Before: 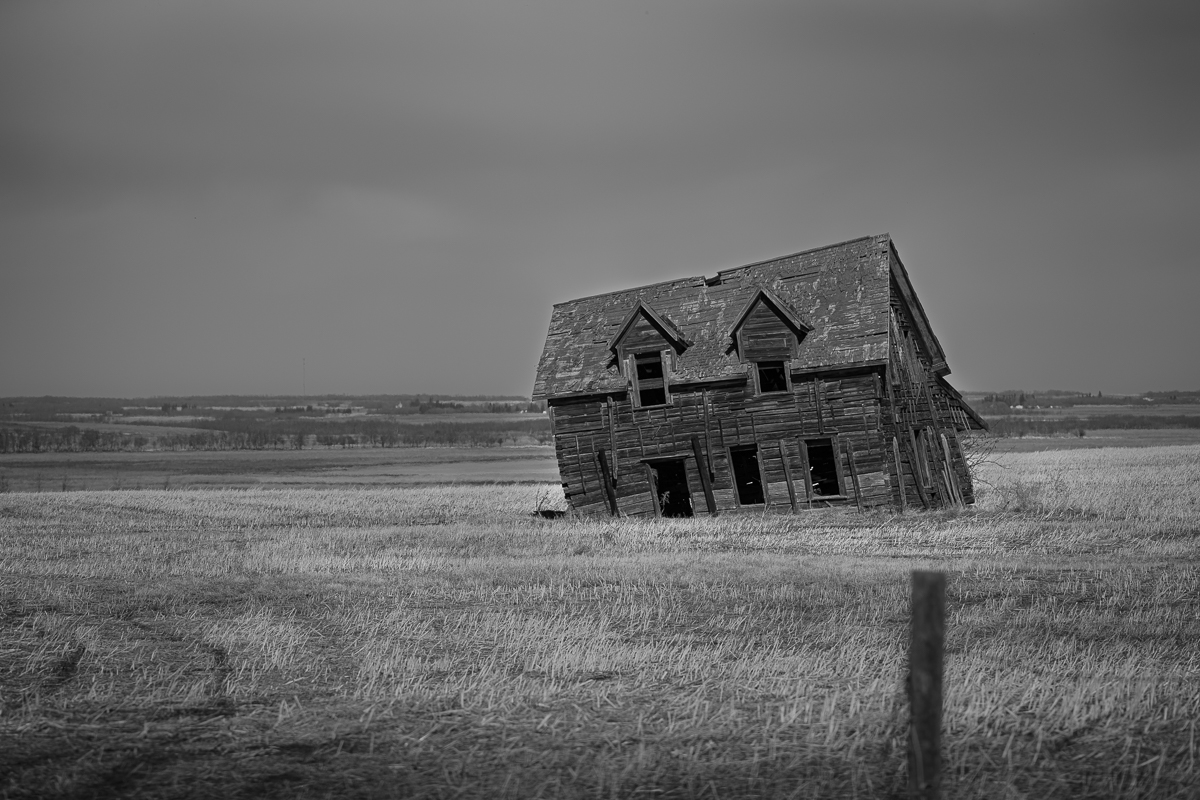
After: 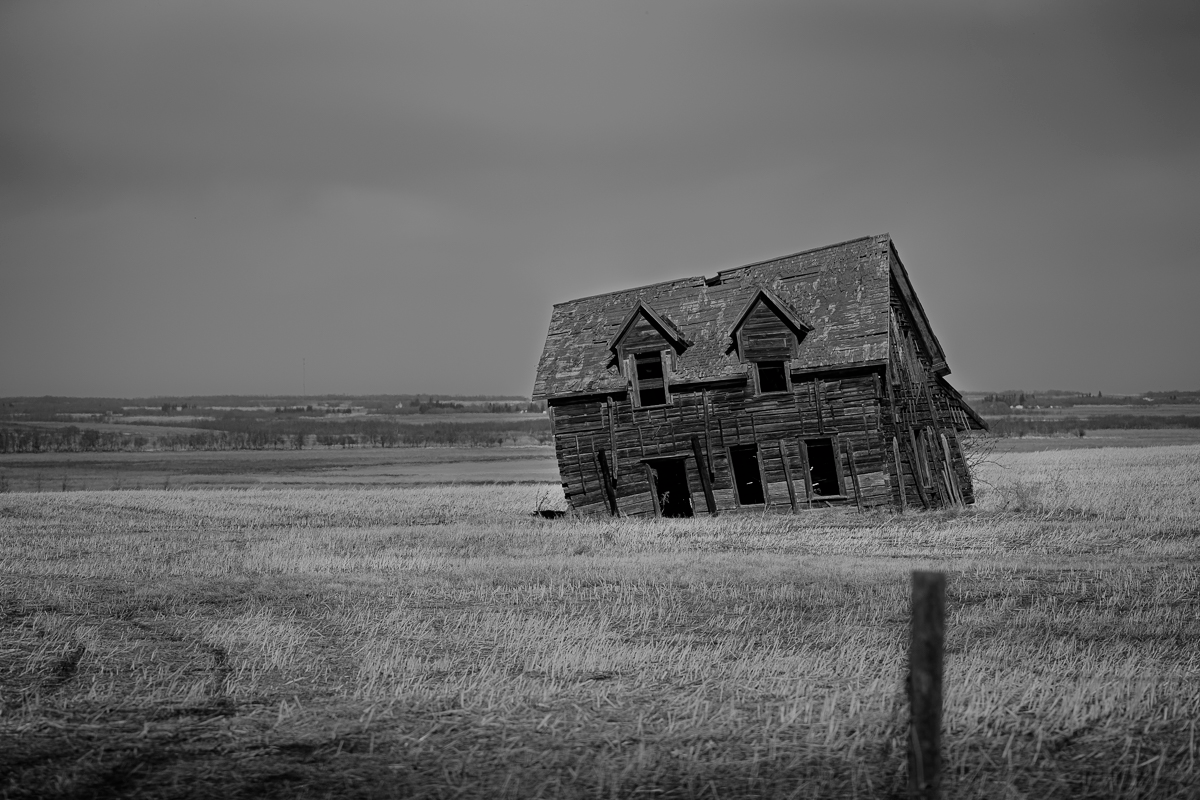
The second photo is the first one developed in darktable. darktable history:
filmic rgb: black relative exposure -7.65 EV, white relative exposure 4.56 EV, threshold 2.96 EV, hardness 3.61, enable highlight reconstruction true
